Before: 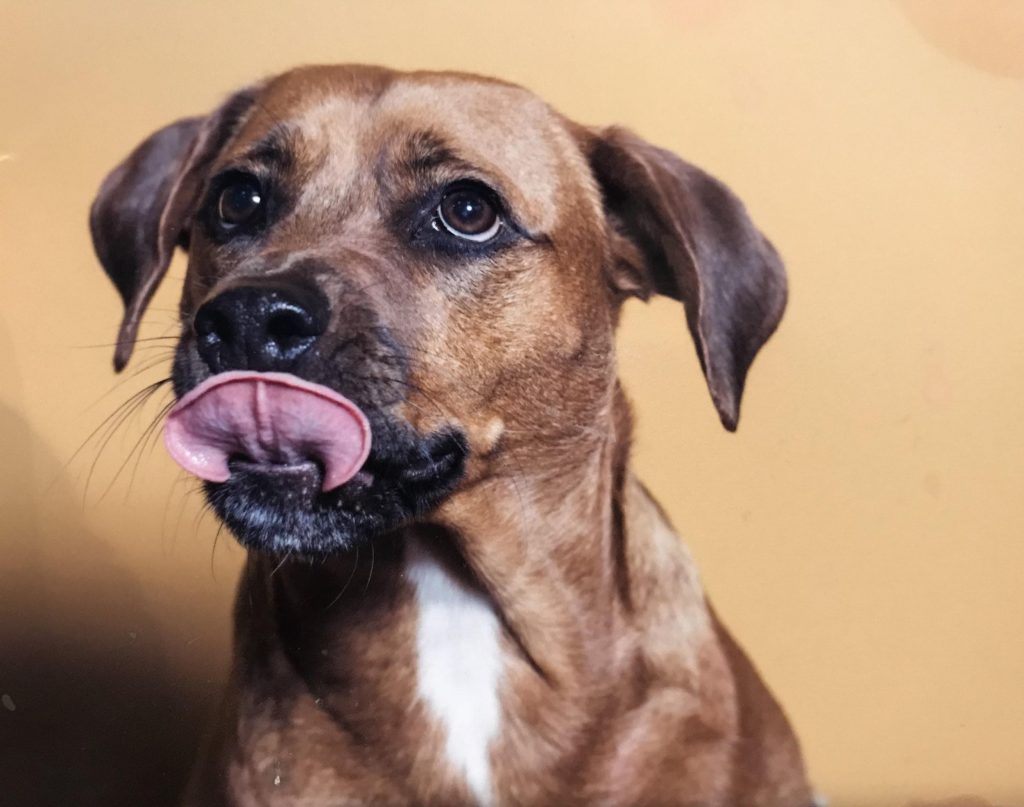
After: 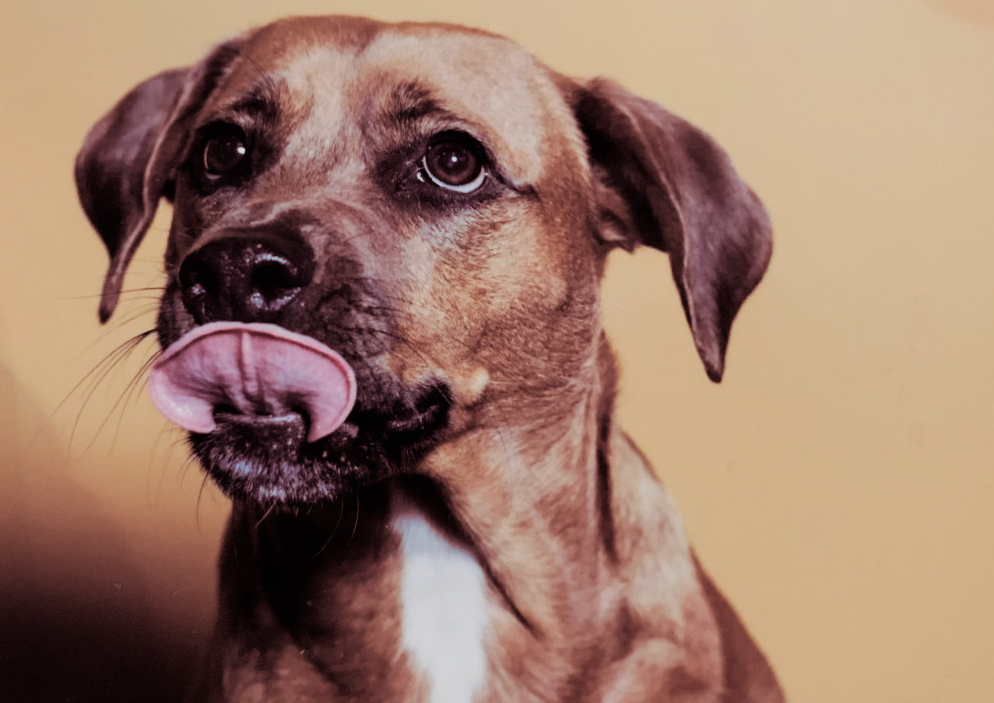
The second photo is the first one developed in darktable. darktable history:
crop: left 1.507%, top 6.147%, right 1.379%, bottom 6.637%
filmic rgb: black relative exposure -7.65 EV, white relative exposure 4.56 EV, hardness 3.61, contrast 1.05
split-toning: on, module defaults
